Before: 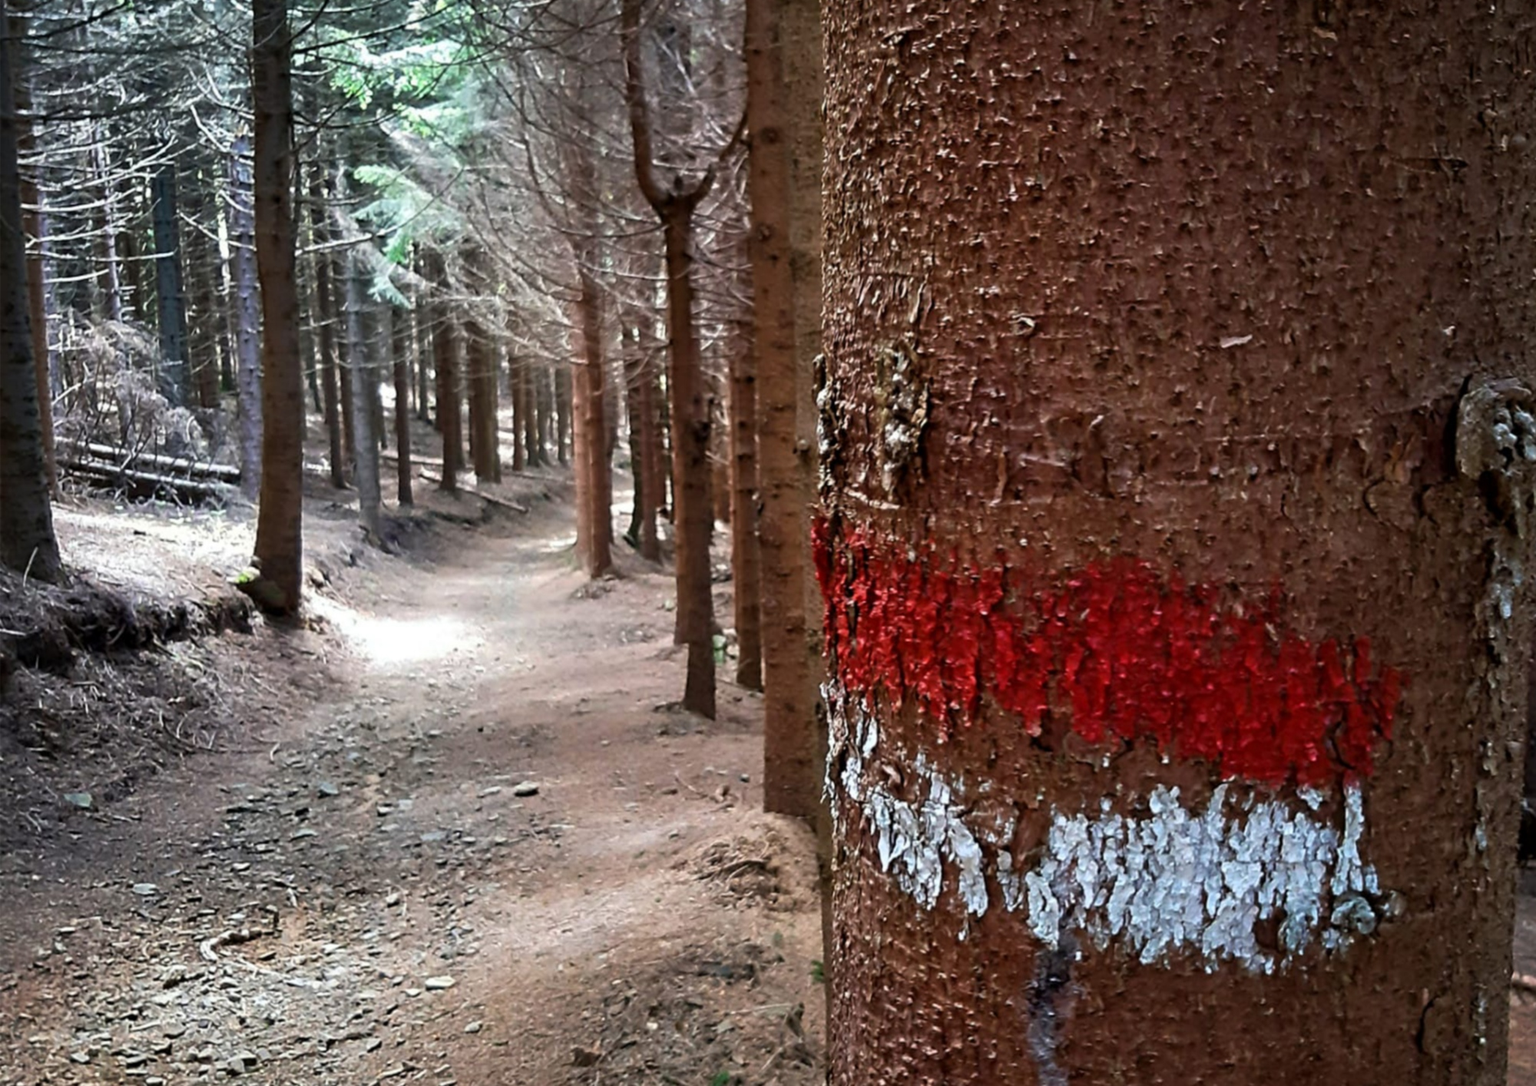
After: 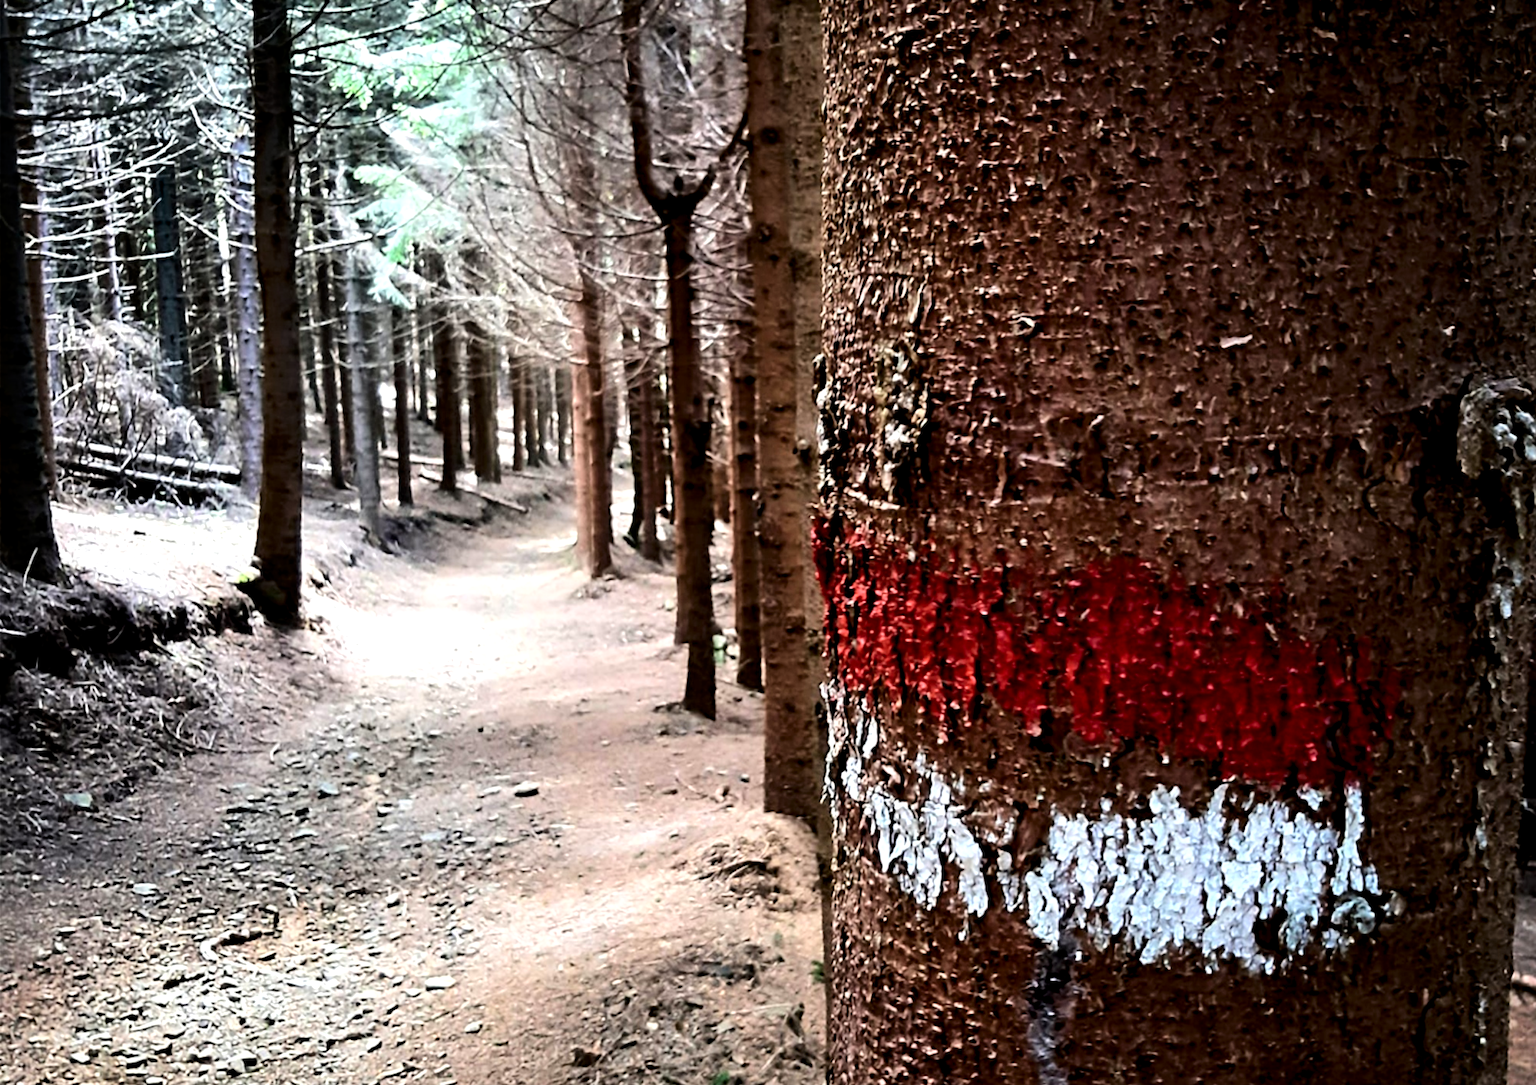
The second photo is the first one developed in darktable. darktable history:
tone equalizer: -8 EV -0.43 EV, -7 EV -0.384 EV, -6 EV -0.296 EV, -5 EV -0.19 EV, -3 EV 0.24 EV, -2 EV 0.343 EV, -1 EV 0.382 EV, +0 EV 0.392 EV
tone curve: curves: ch0 [(0, 0) (0.003, 0) (0.011, 0.001) (0.025, 0.003) (0.044, 0.005) (0.069, 0.011) (0.1, 0.021) (0.136, 0.035) (0.177, 0.079) (0.224, 0.134) (0.277, 0.219) (0.335, 0.315) (0.399, 0.42) (0.468, 0.529) (0.543, 0.636) (0.623, 0.727) (0.709, 0.805) (0.801, 0.88) (0.898, 0.957) (1, 1)], color space Lab, independent channels, preserve colors none
levels: black 0.021%, levels [0.016, 0.484, 0.953]
